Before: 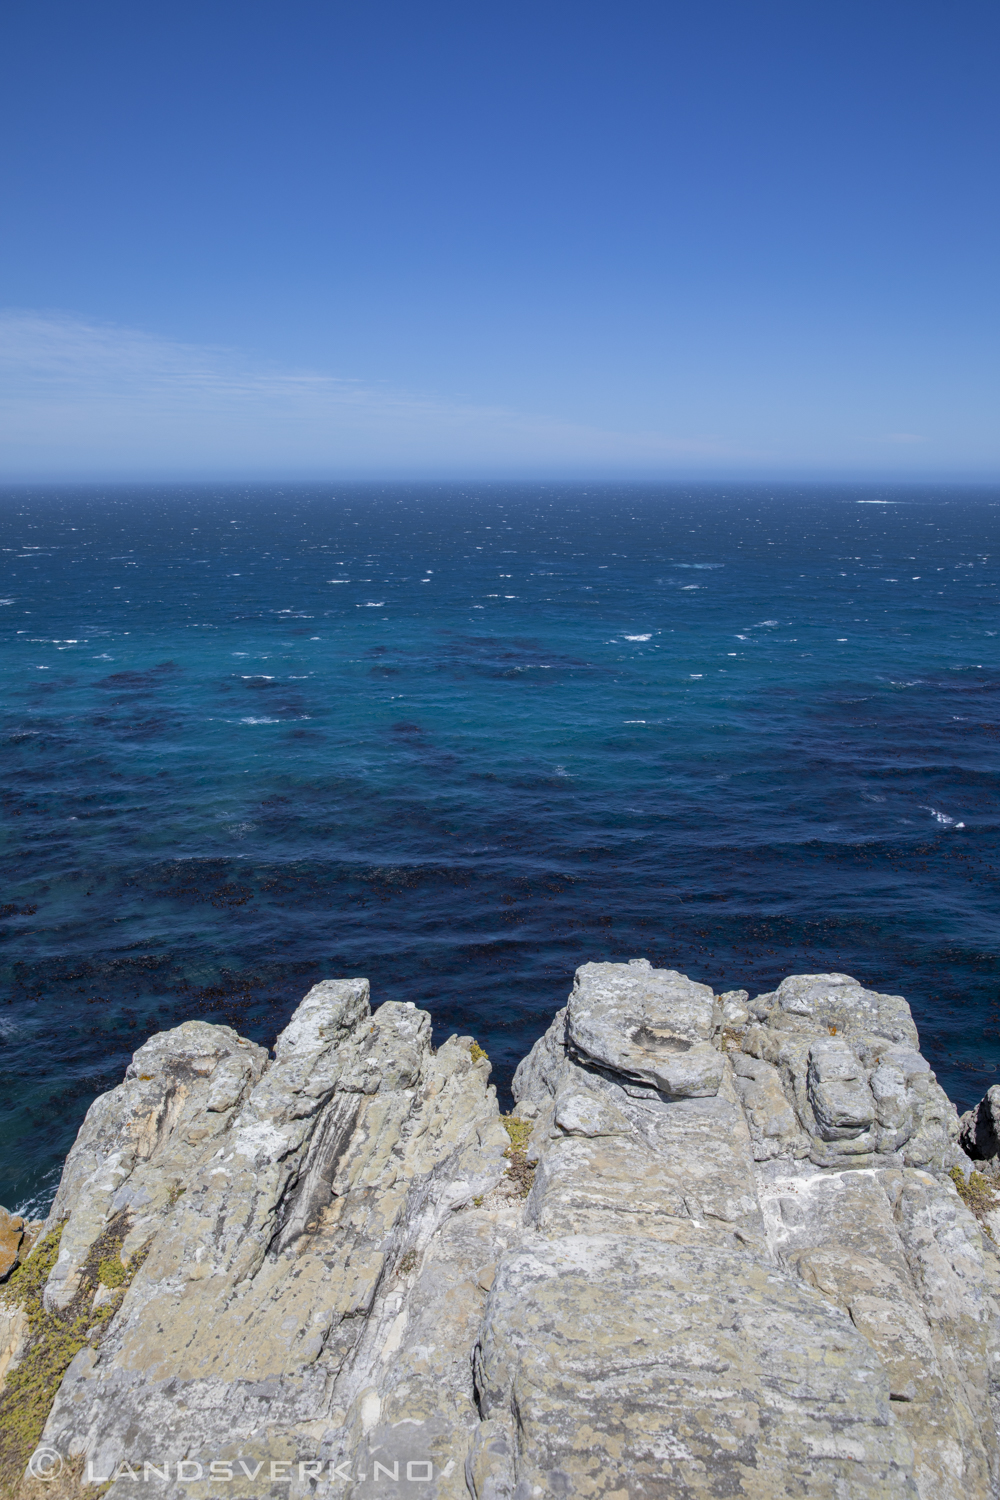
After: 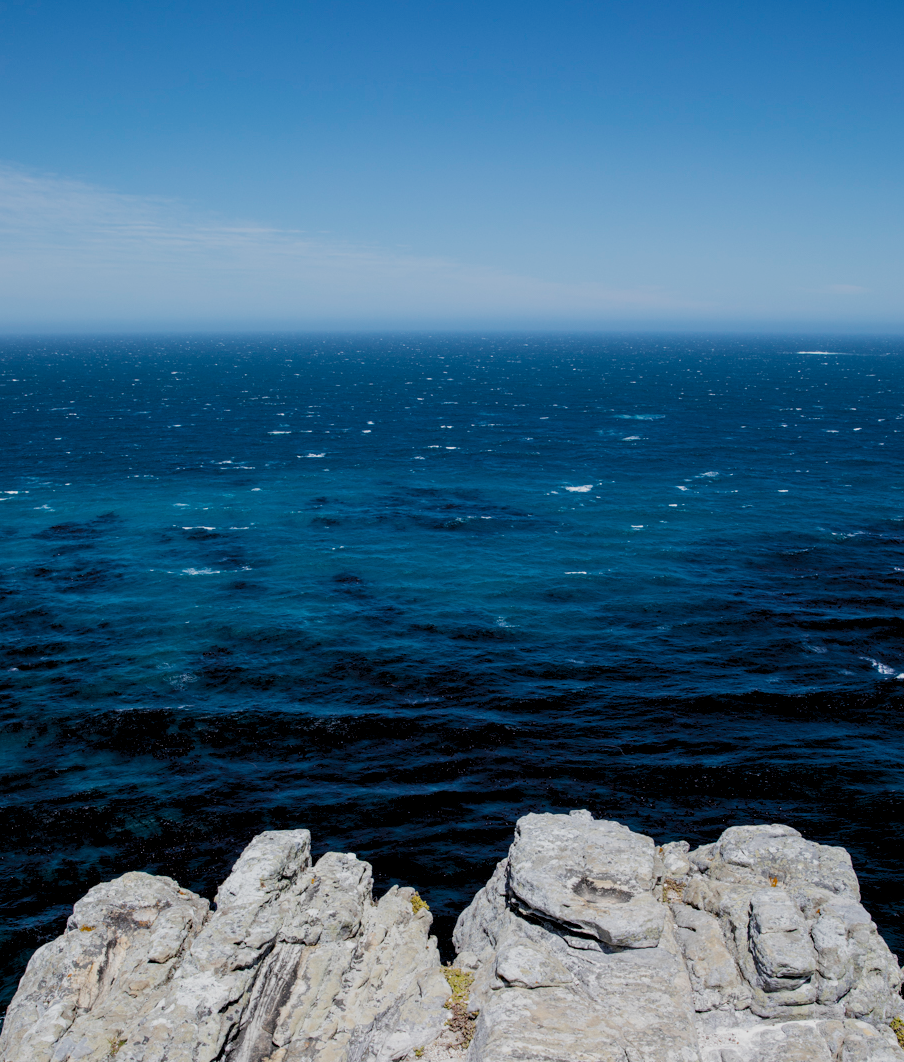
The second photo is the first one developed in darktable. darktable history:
levels: black 0.075%, levels [0.062, 0.494, 0.925]
crop: left 5.98%, top 9.95%, right 3.585%, bottom 19.197%
filmic rgb: black relative exposure -7.24 EV, white relative exposure 5.1 EV, hardness 3.19, preserve chrominance no, color science v4 (2020), type of noise poissonian
